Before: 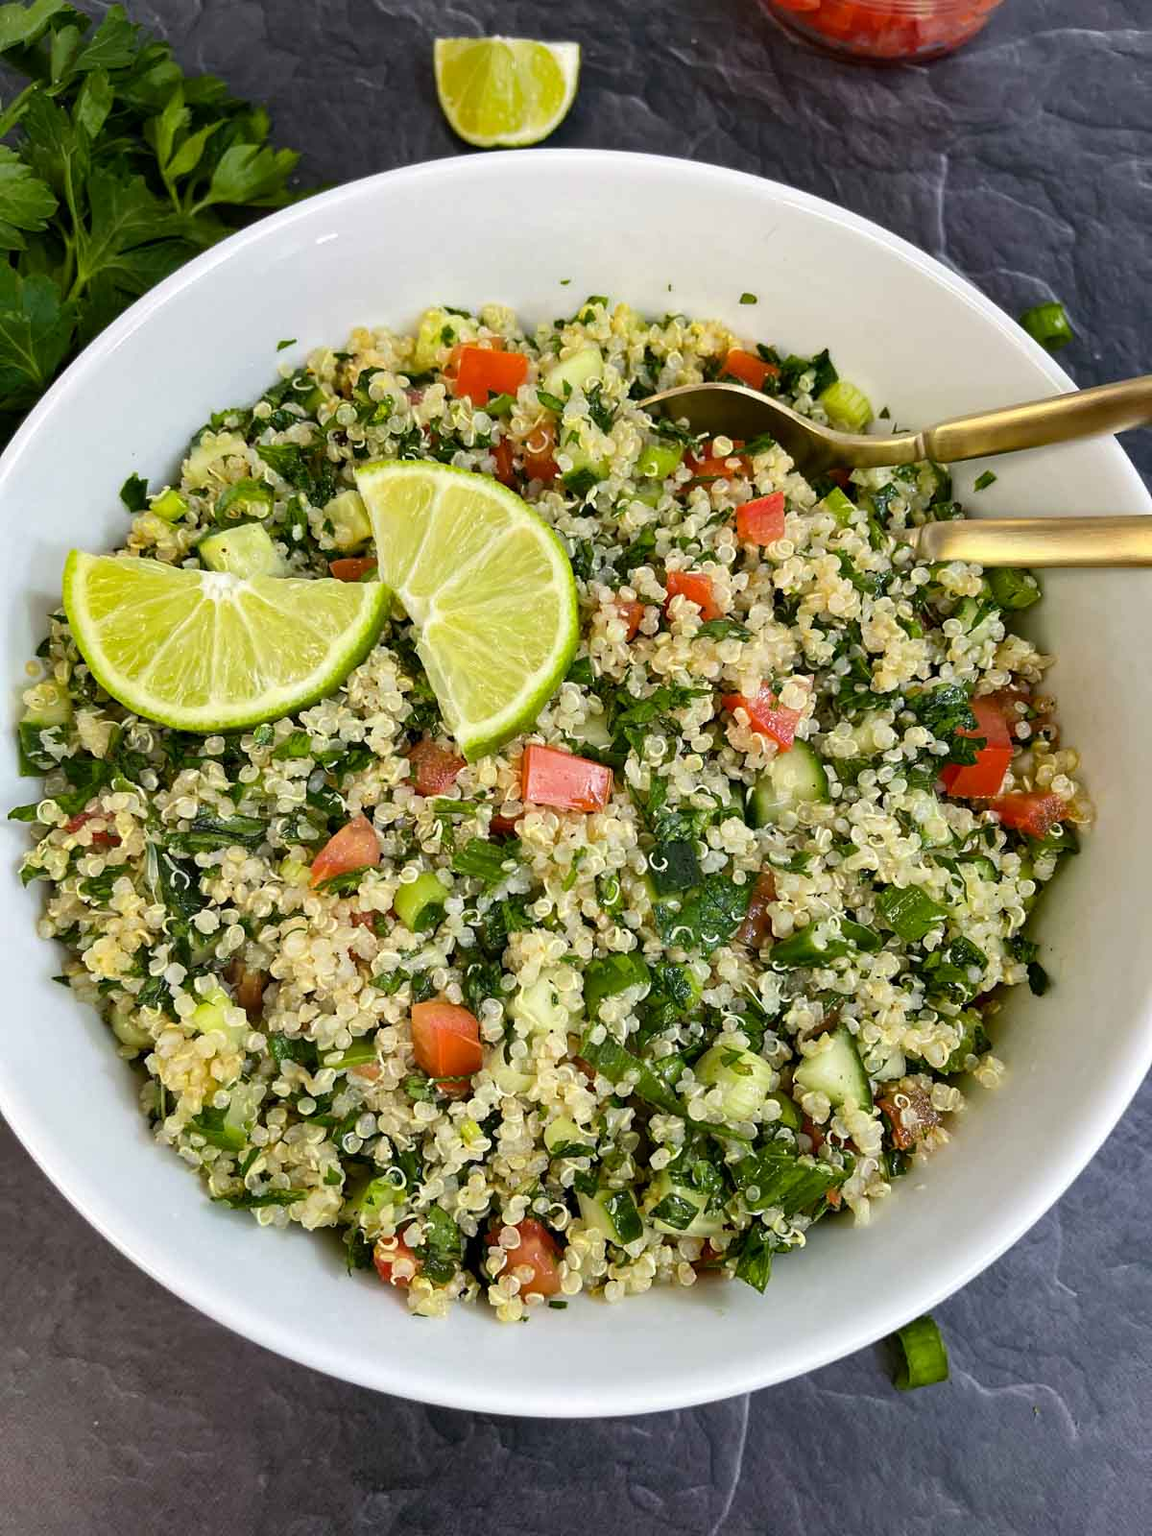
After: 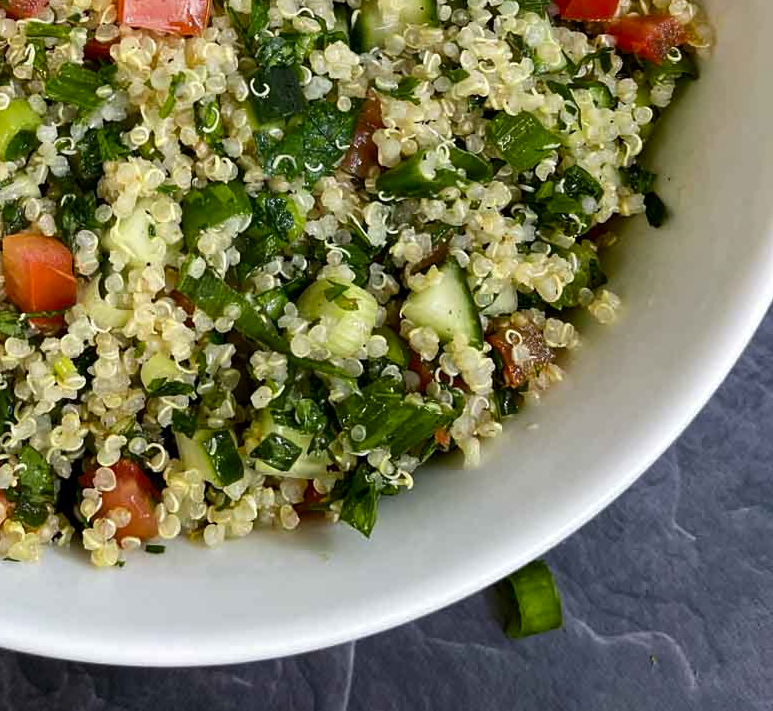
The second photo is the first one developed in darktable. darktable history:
crop and rotate: left 35.503%, top 50.719%, bottom 4.815%
contrast brightness saturation: brightness -0.098
